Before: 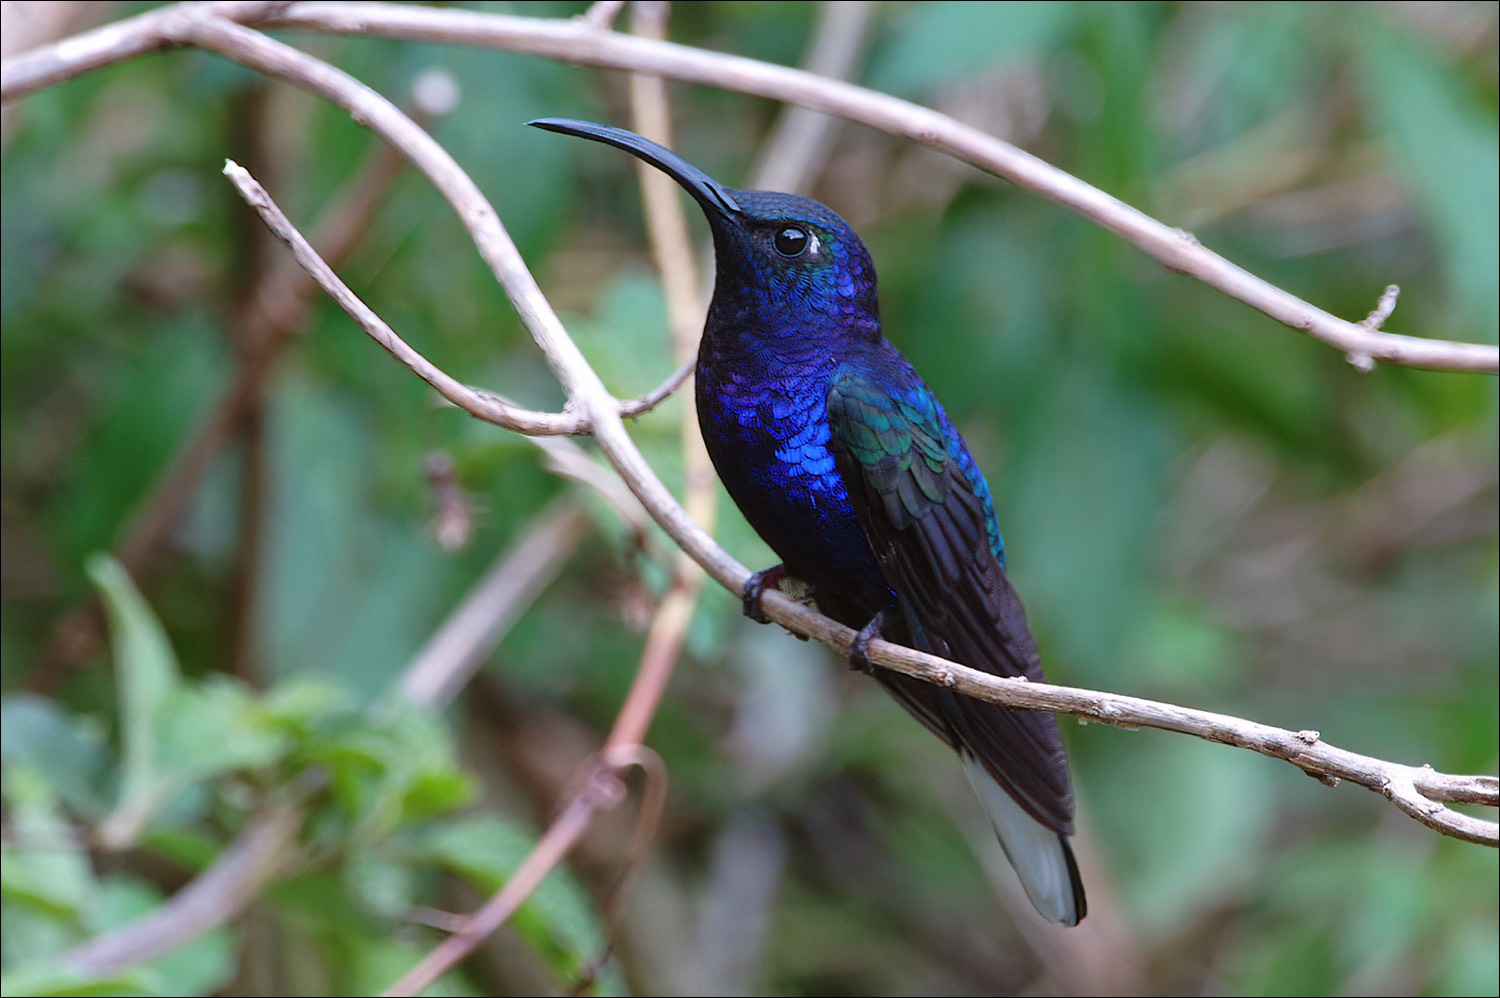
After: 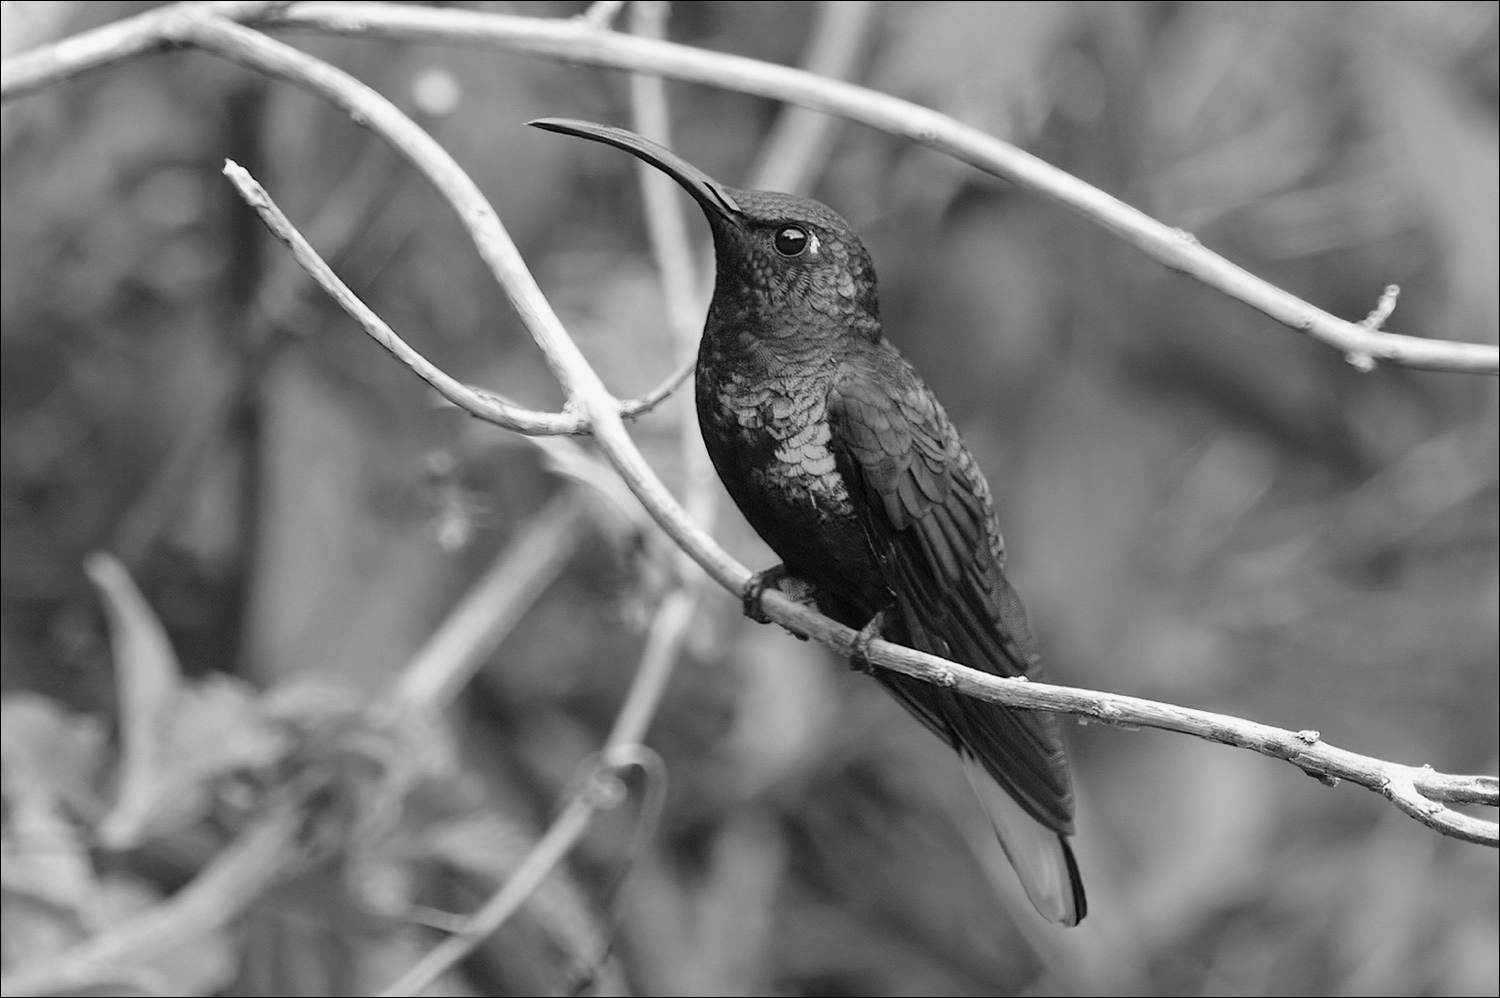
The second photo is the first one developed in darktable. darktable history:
color calibration: output gray [0.18, 0.41, 0.41, 0], illuminant same as pipeline (D50), adaptation XYZ, x 0.345, y 0.359, temperature 5002.9 K
local contrast: mode bilateral grid, contrast 15, coarseness 35, detail 104%, midtone range 0.2
